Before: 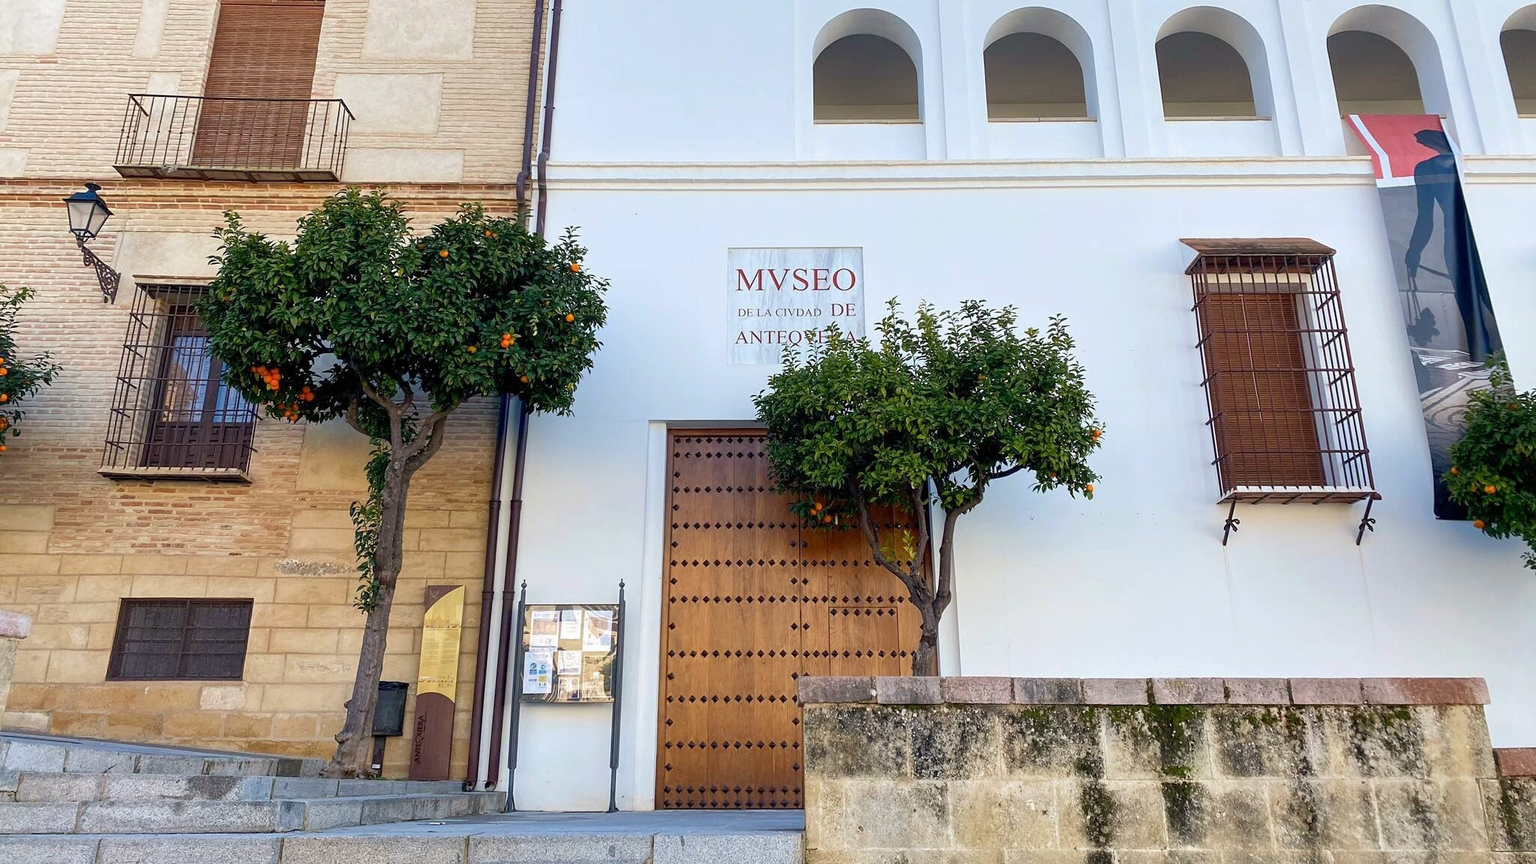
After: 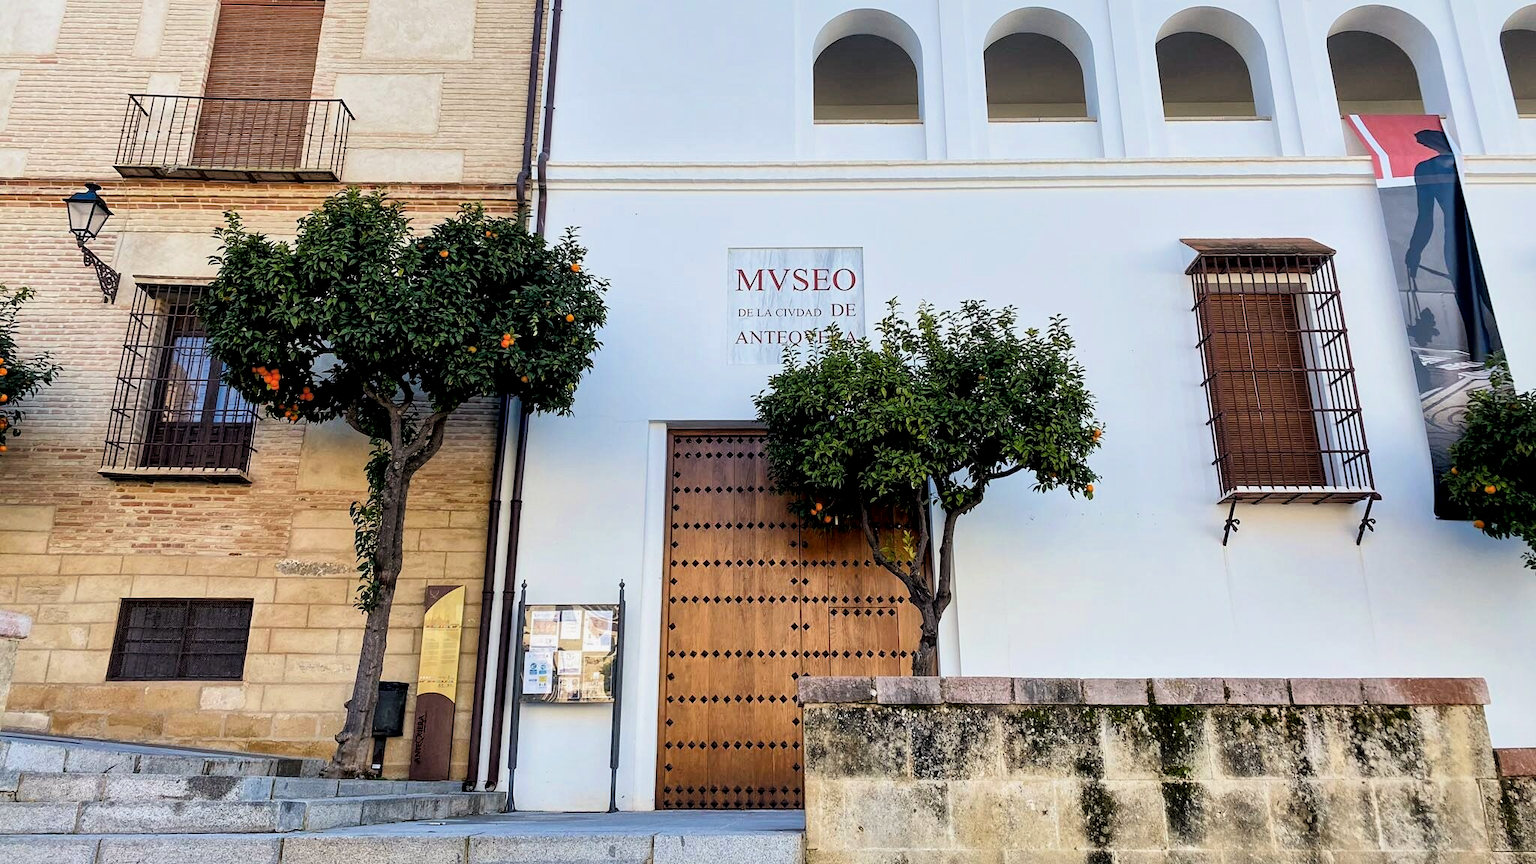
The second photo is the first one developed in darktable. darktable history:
lowpass: radius 0.1, contrast 0.85, saturation 1.1, unbound 0
local contrast: mode bilateral grid, contrast 20, coarseness 50, detail 150%, midtone range 0.2
filmic rgb: black relative exposure -4 EV, white relative exposure 3 EV, hardness 3.02, contrast 1.5
